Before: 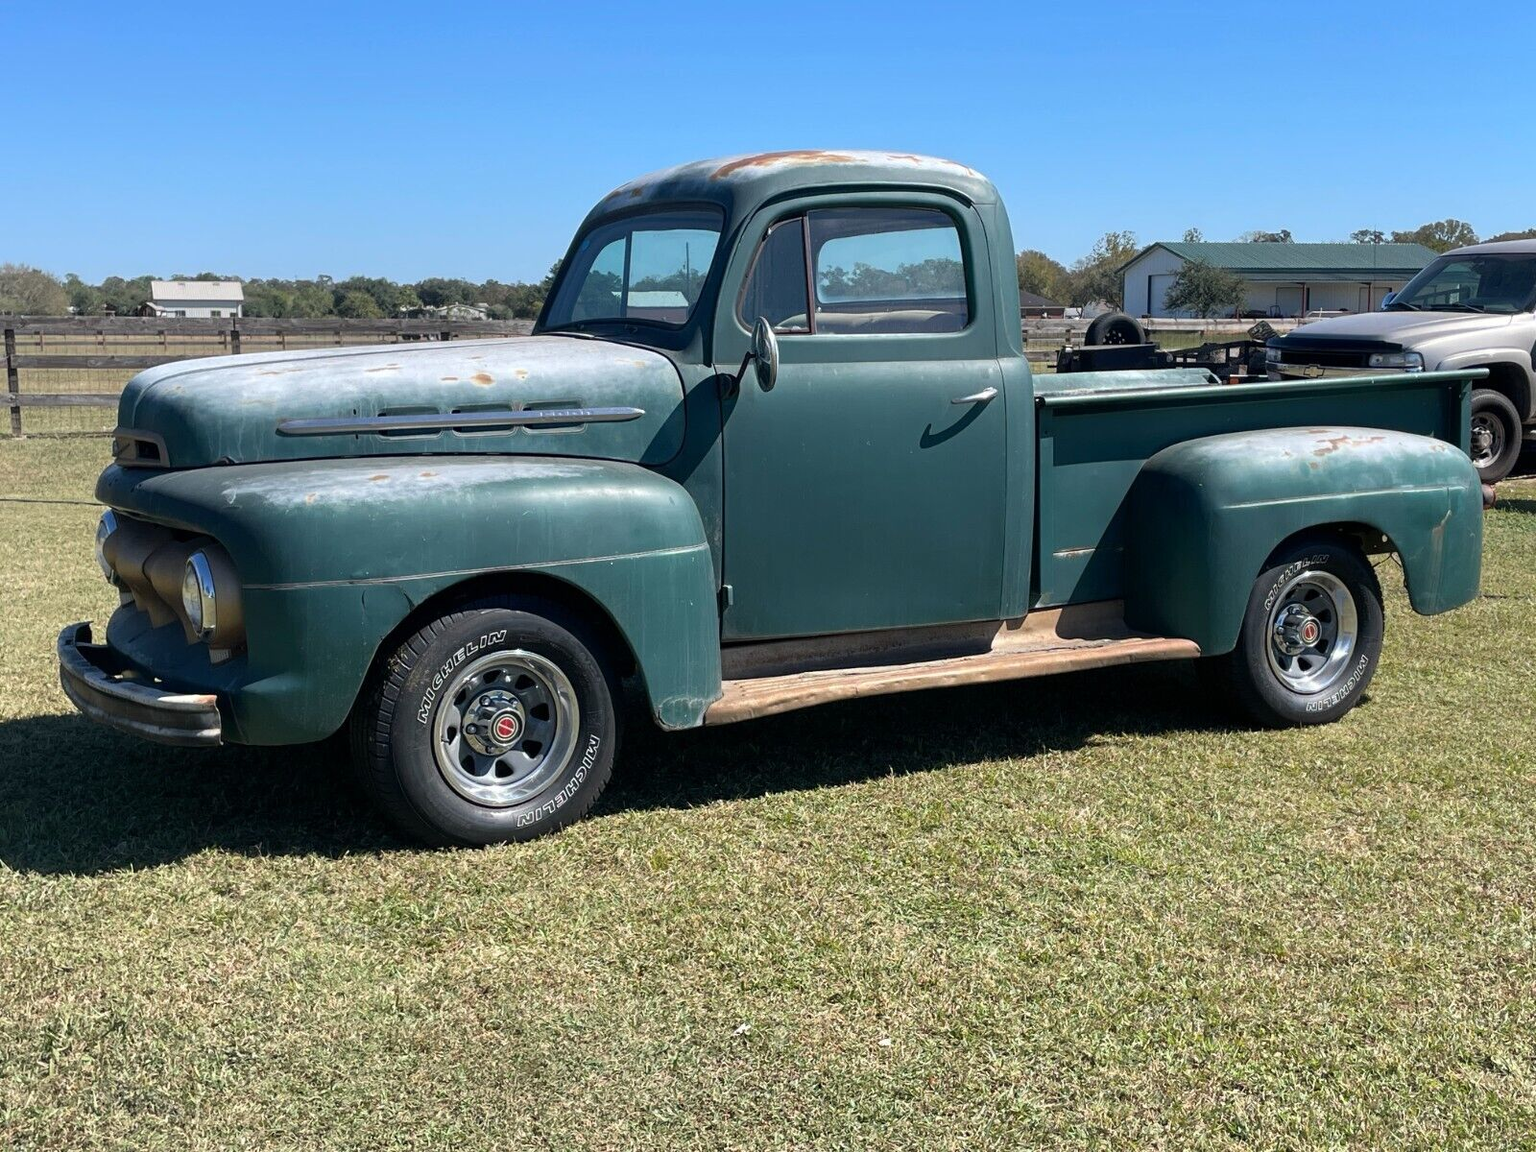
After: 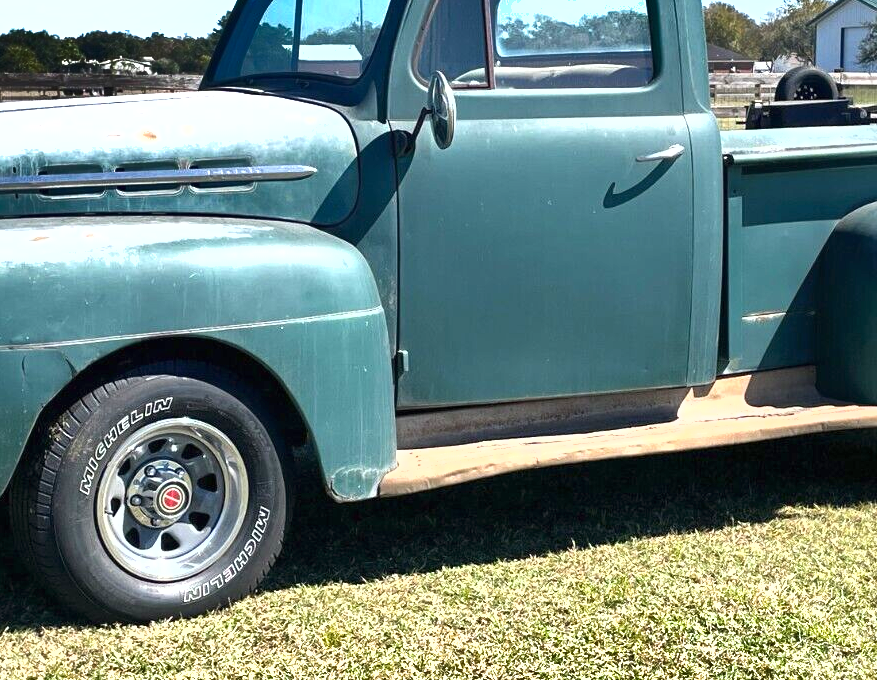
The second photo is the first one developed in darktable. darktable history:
crop and rotate: left 22.2%, top 21.615%, right 22.945%, bottom 21.636%
shadows and highlights: shadows 20.96, highlights -81.47, soften with gaussian
exposure: black level correction 0, exposure 1.2 EV, compensate highlight preservation false
